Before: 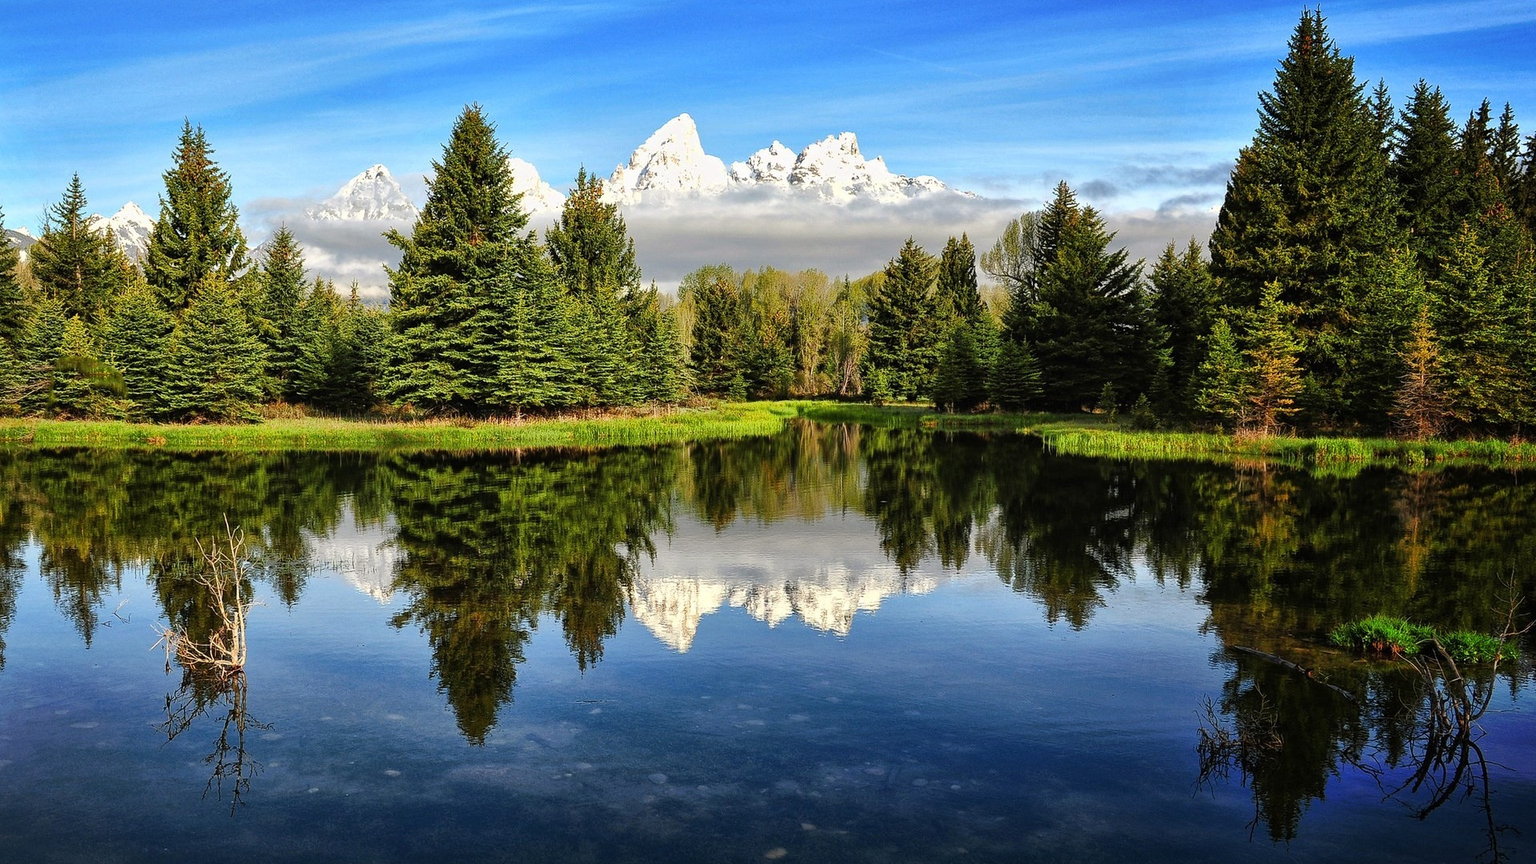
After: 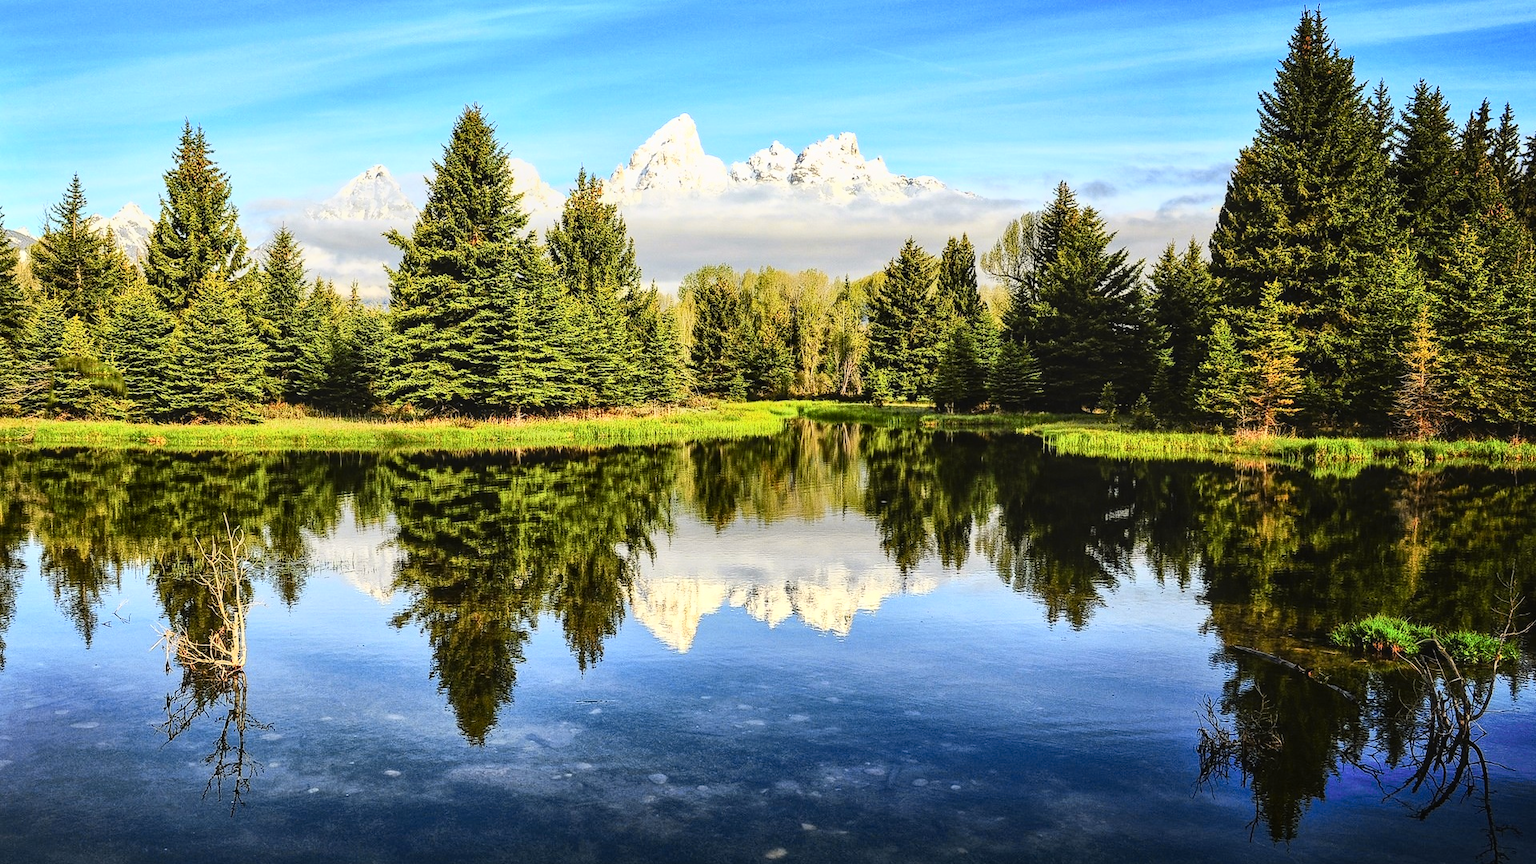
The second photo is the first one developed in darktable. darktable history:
exposure: compensate exposure bias true, compensate highlight preservation false
tone curve: curves: ch0 [(0, 0.029) (0.071, 0.087) (0.223, 0.265) (0.447, 0.605) (0.654, 0.823) (0.861, 0.943) (1, 0.981)]; ch1 [(0, 0) (0.353, 0.344) (0.447, 0.449) (0.502, 0.501) (0.547, 0.54) (0.57, 0.582) (0.608, 0.608) (0.618, 0.631) (0.657, 0.699) (1, 1)]; ch2 [(0, 0) (0.34, 0.314) (0.456, 0.456) (0.5, 0.503) (0.528, 0.54) (0.557, 0.577) (0.589, 0.626) (1, 1)], color space Lab, independent channels, preserve colors none
local contrast: on, module defaults
